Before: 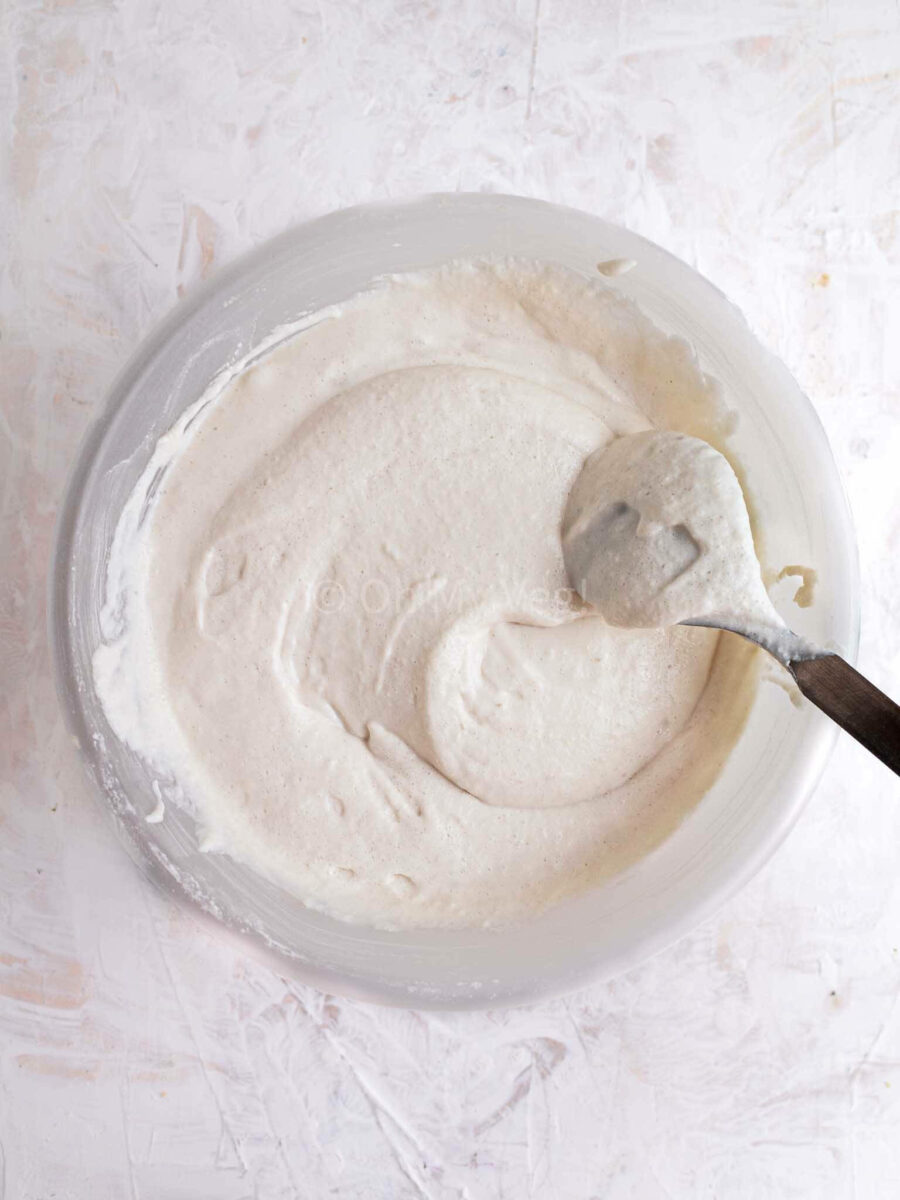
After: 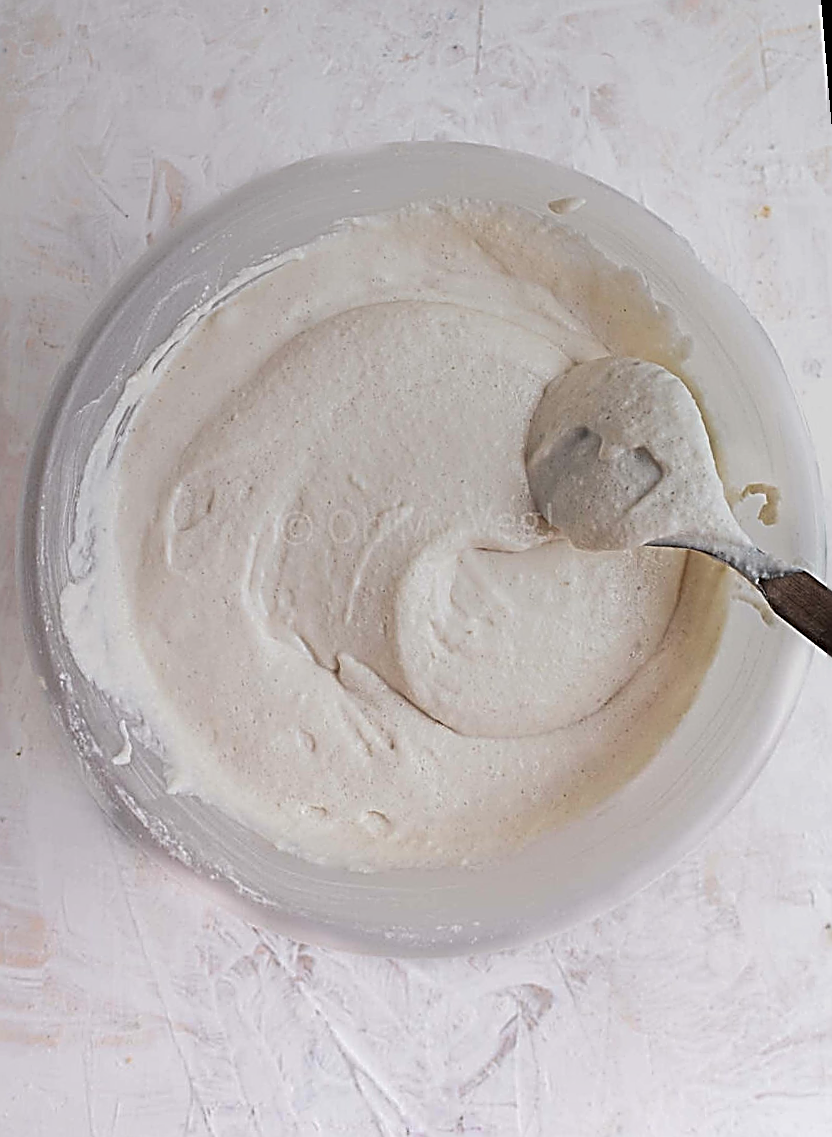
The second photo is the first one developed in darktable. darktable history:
graduated density: rotation 5.63°, offset 76.9
rotate and perspective: rotation -1.68°, lens shift (vertical) -0.146, crop left 0.049, crop right 0.912, crop top 0.032, crop bottom 0.96
sharpen: amount 2
